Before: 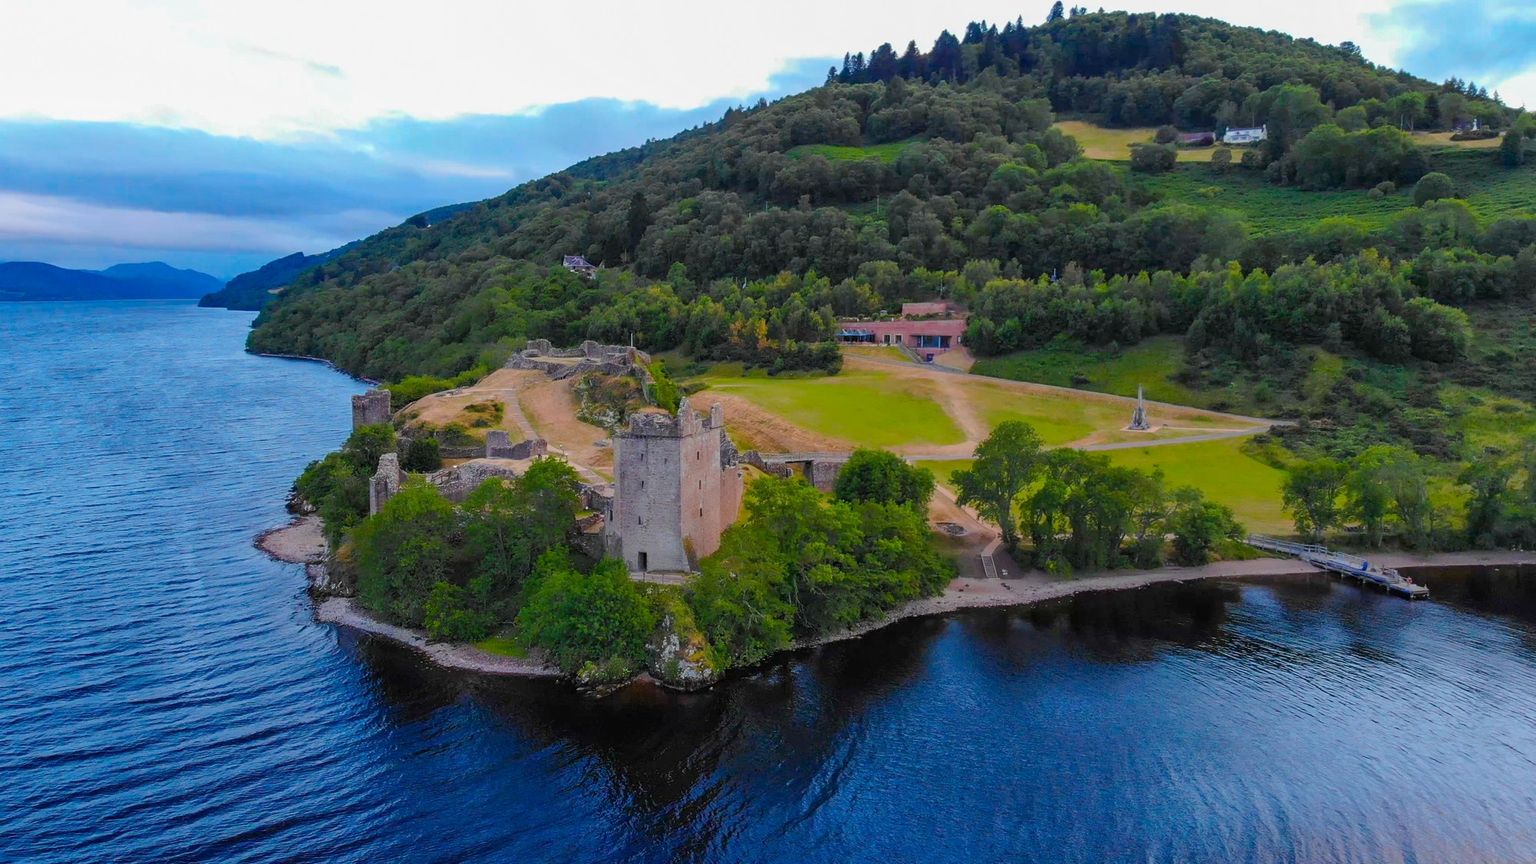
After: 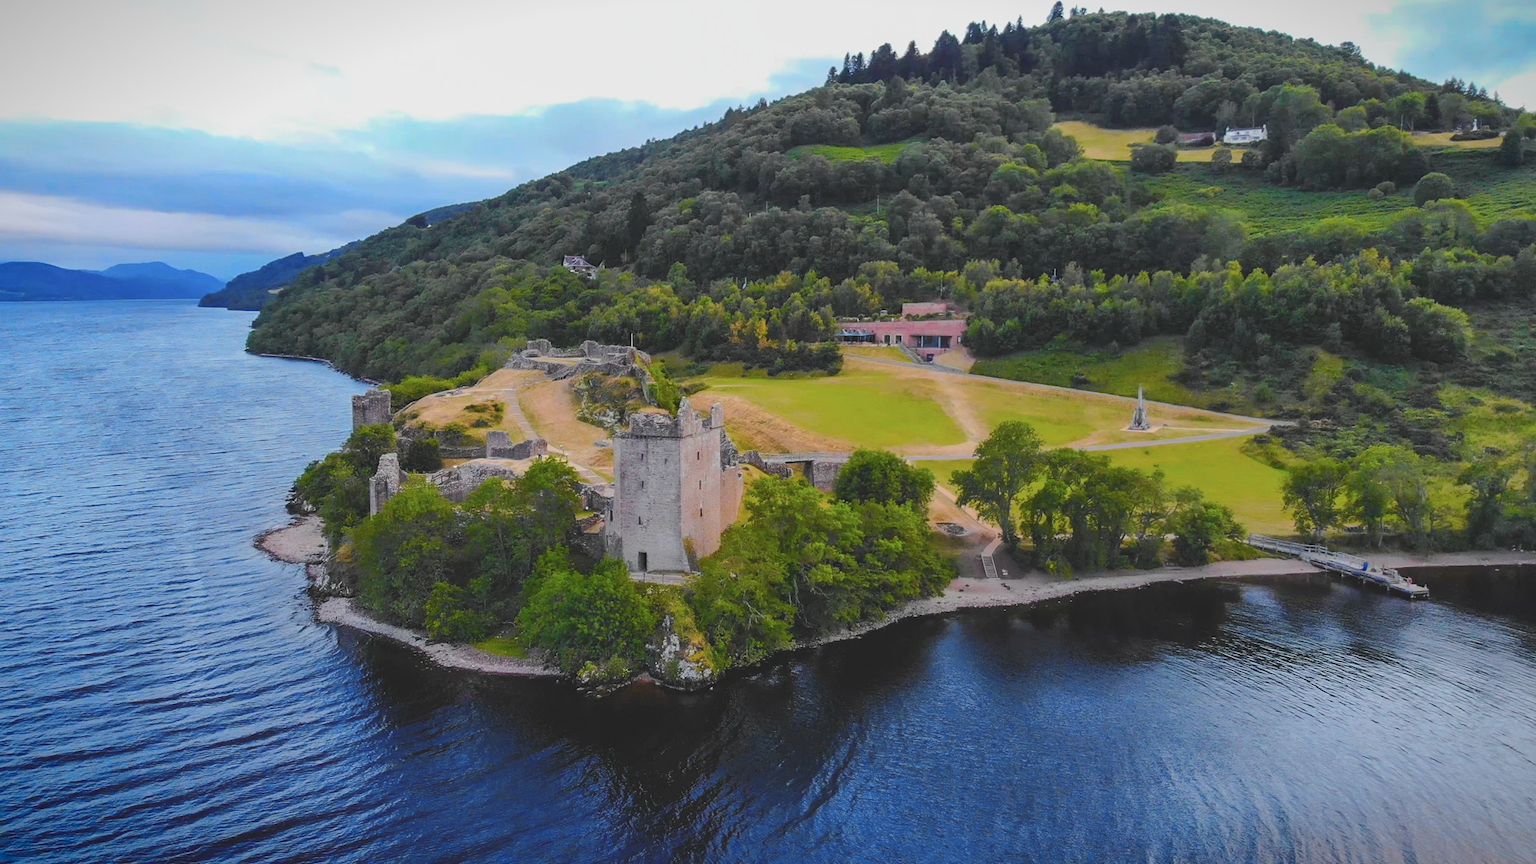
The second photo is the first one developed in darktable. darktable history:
contrast brightness saturation: contrast -0.08, brightness -0.04, saturation -0.11
vignetting: fall-off start 98.29%, fall-off radius 100%, brightness -1, saturation 0.5, width/height ratio 1.428
tone curve: curves: ch0 [(0, 0.028) (0.037, 0.05) (0.123, 0.114) (0.19, 0.176) (0.269, 0.27) (0.48, 0.57) (0.595, 0.695) (0.718, 0.823) (0.855, 0.913) (1, 0.982)]; ch1 [(0, 0) (0.243, 0.245) (0.422, 0.415) (0.493, 0.495) (0.508, 0.506) (0.536, 0.538) (0.569, 0.58) (0.611, 0.644) (0.769, 0.807) (1, 1)]; ch2 [(0, 0) (0.249, 0.216) (0.349, 0.321) (0.424, 0.442) (0.476, 0.483) (0.498, 0.499) (0.517, 0.519) (0.532, 0.547) (0.569, 0.608) (0.614, 0.661) (0.706, 0.75) (0.808, 0.809) (0.991, 0.968)], color space Lab, independent channels, preserve colors none
color balance: lift [1.01, 1, 1, 1], gamma [1.097, 1, 1, 1], gain [0.85, 1, 1, 1]
